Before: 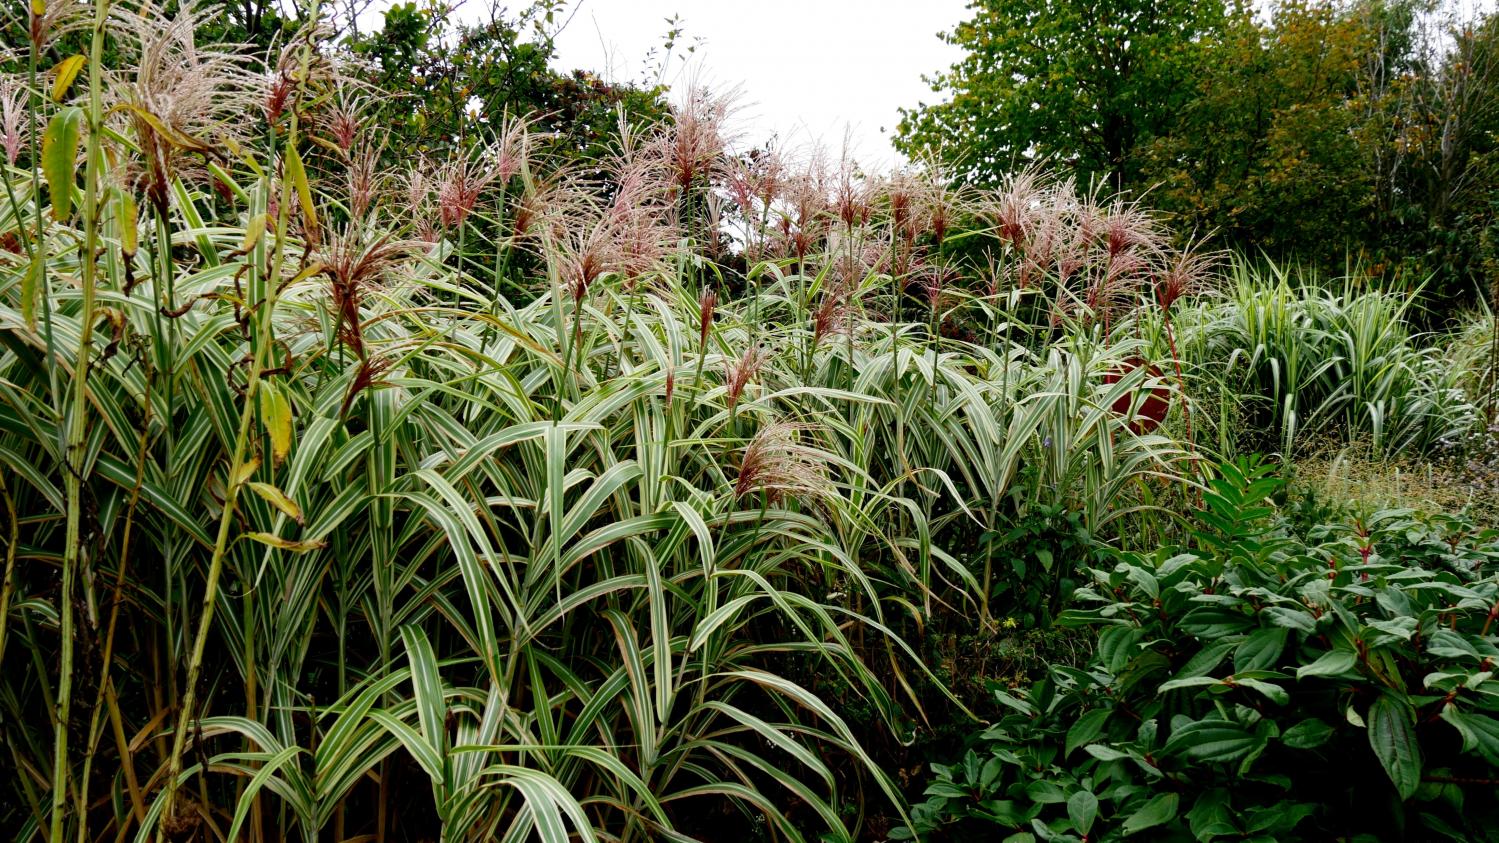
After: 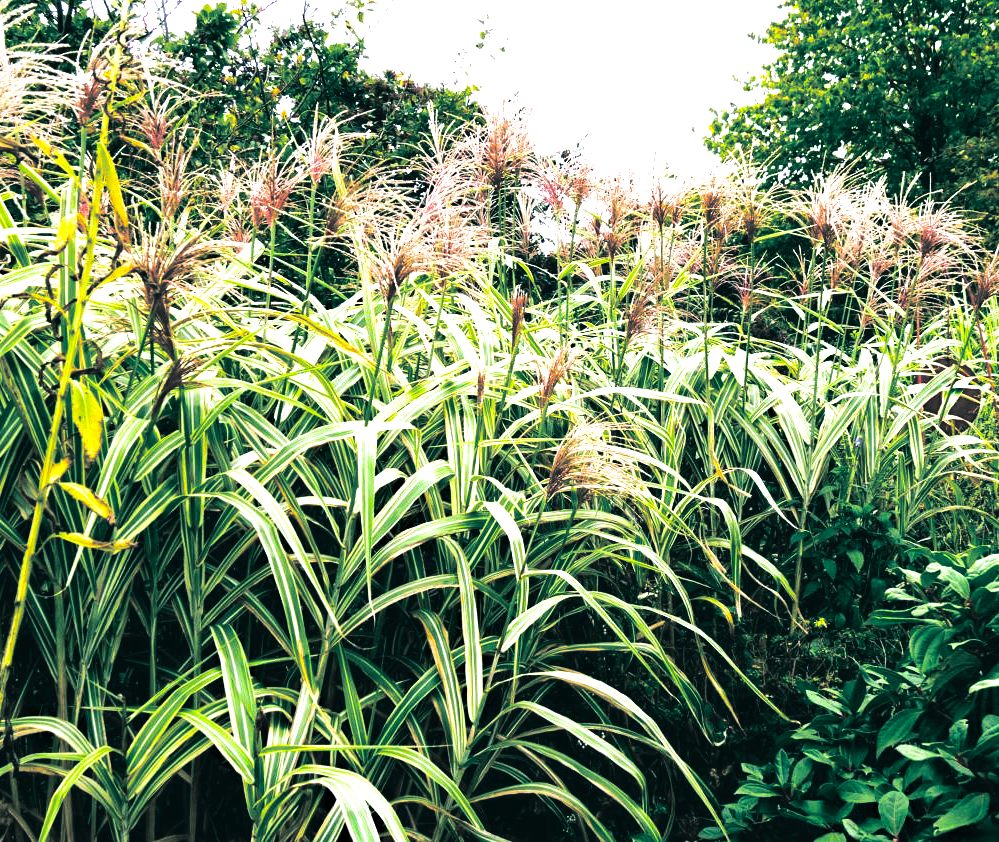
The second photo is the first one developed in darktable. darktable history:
tone equalizer: -8 EV -0.417 EV, -7 EV -0.389 EV, -6 EV -0.333 EV, -5 EV -0.222 EV, -3 EV 0.222 EV, -2 EV 0.333 EV, -1 EV 0.389 EV, +0 EV 0.417 EV, edges refinement/feathering 500, mask exposure compensation -1.57 EV, preserve details no
color balance rgb: linear chroma grading › global chroma 13.3%, global vibrance 41.49%
split-toning: shadows › hue 186.43°, highlights › hue 49.29°, compress 30.29%
crop and rotate: left 12.648%, right 20.685%
exposure: black level correction -0.002, exposure 1.115 EV, compensate highlight preservation false
haze removal: compatibility mode true, adaptive false
